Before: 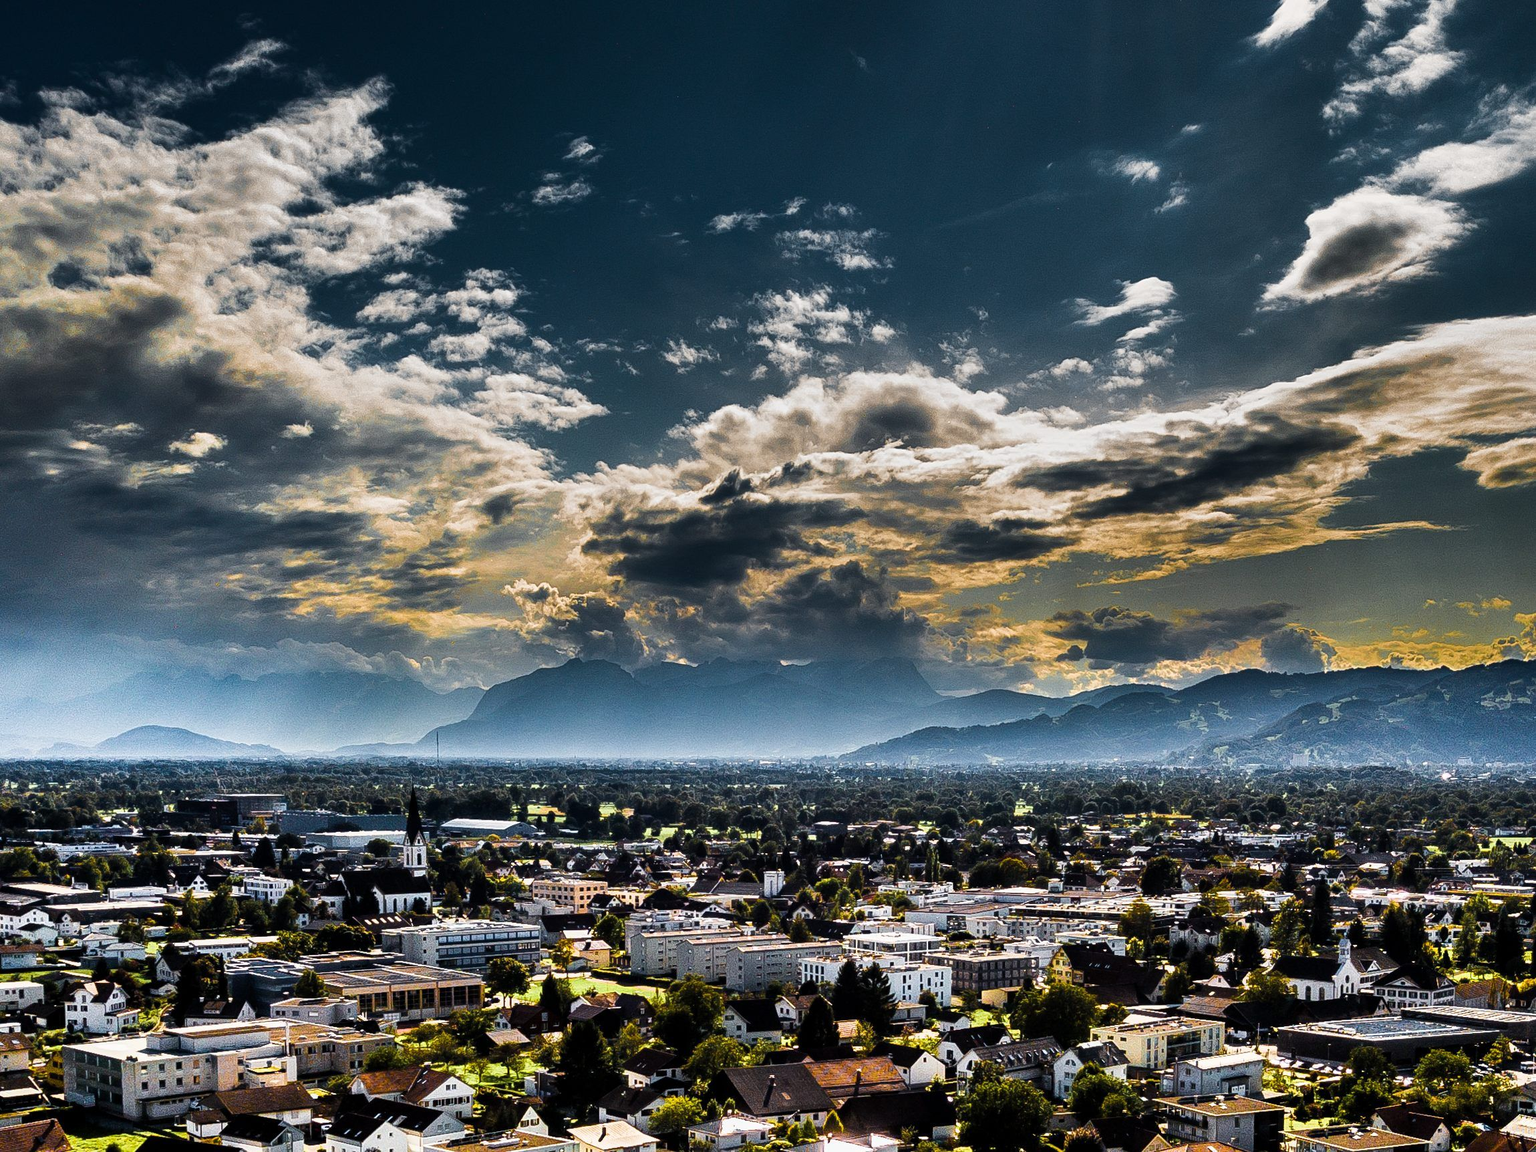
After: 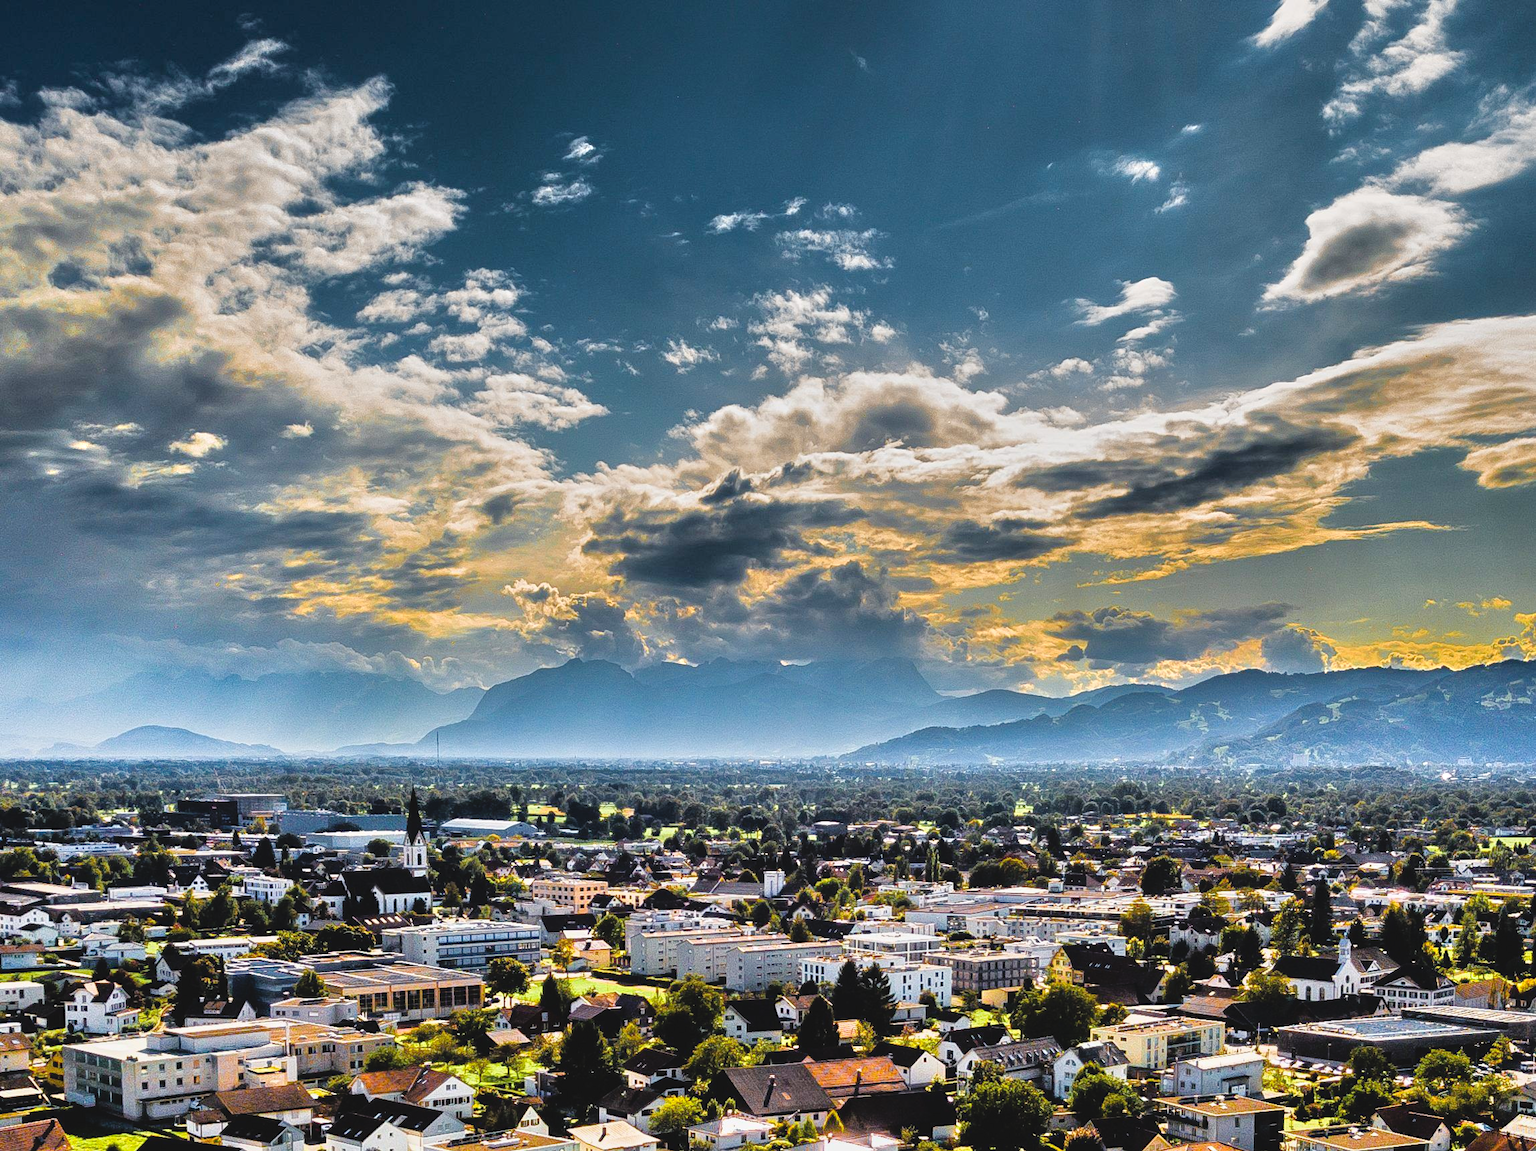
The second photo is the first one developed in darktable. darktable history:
tone equalizer: -7 EV 0.15 EV, -6 EV 0.6 EV, -5 EV 1.15 EV, -4 EV 1.33 EV, -3 EV 1.15 EV, -2 EV 0.6 EV, -1 EV 0.15 EV, mask exposure compensation -0.5 EV
contrast brightness saturation: contrast -0.1, brightness 0.05, saturation 0.08
